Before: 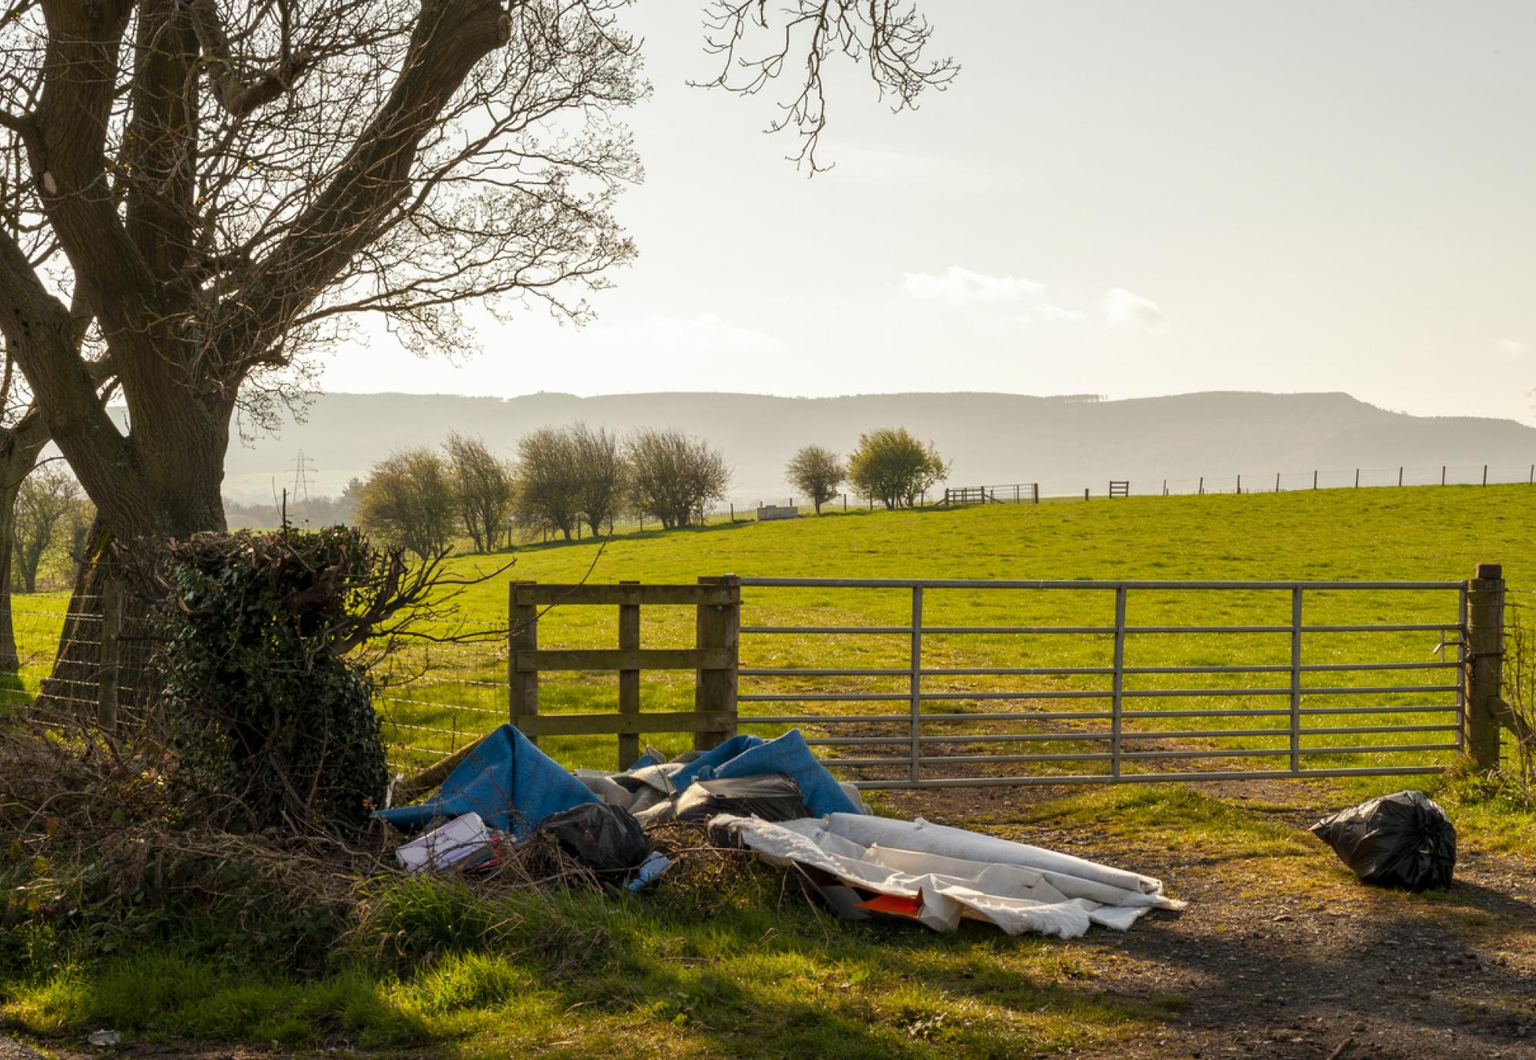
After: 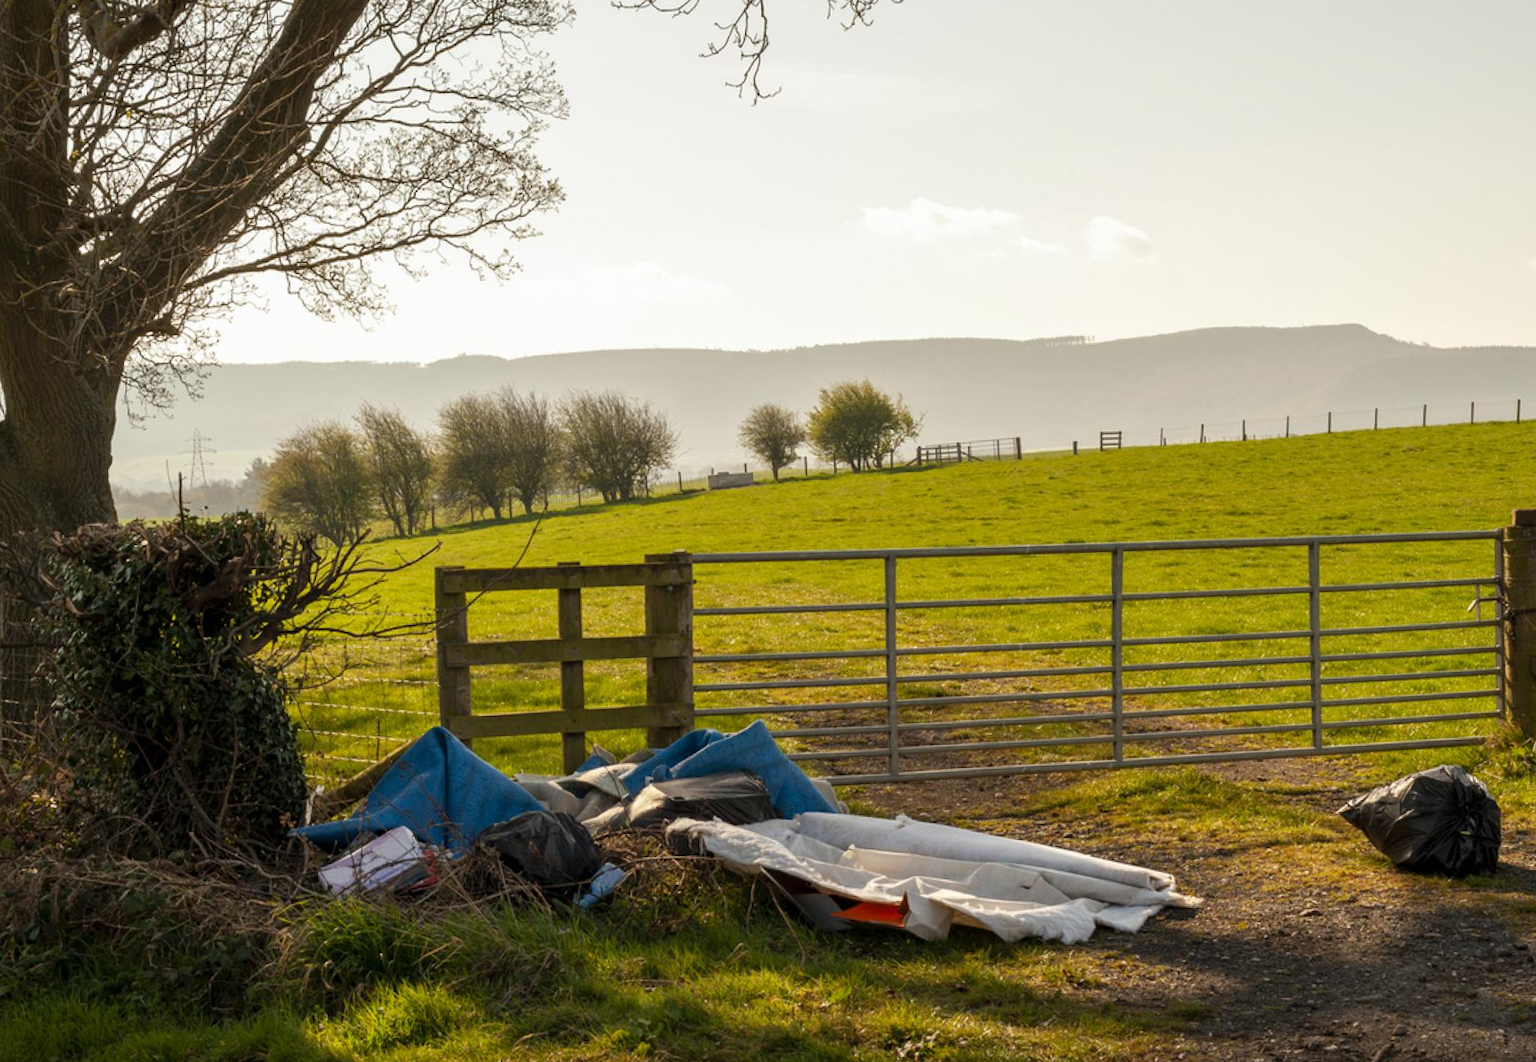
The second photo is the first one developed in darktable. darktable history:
crop and rotate: angle 2.02°, left 5.875%, top 5.671%
